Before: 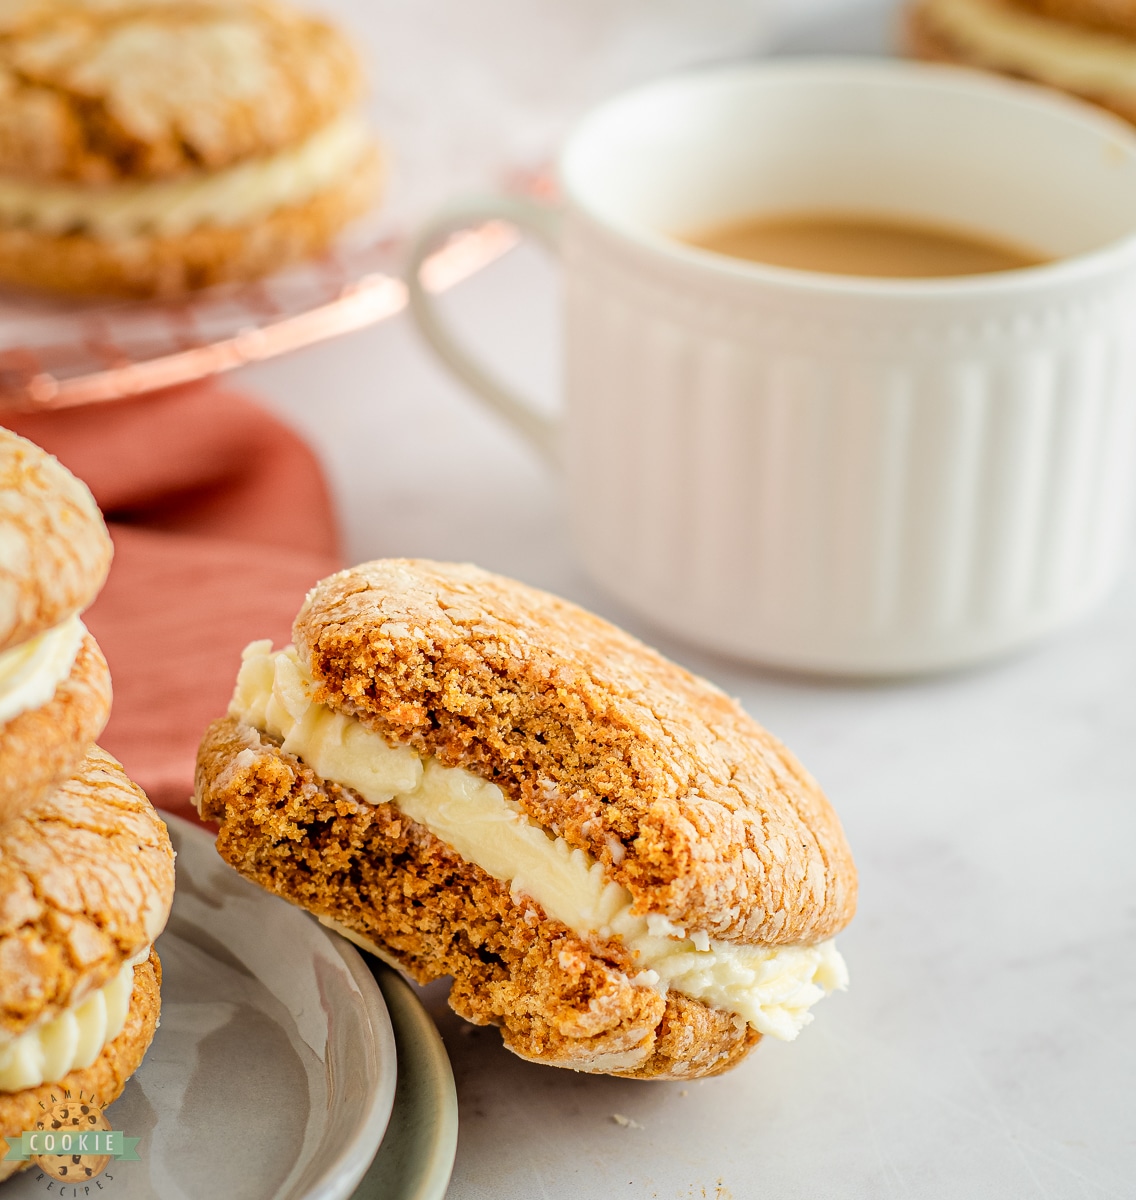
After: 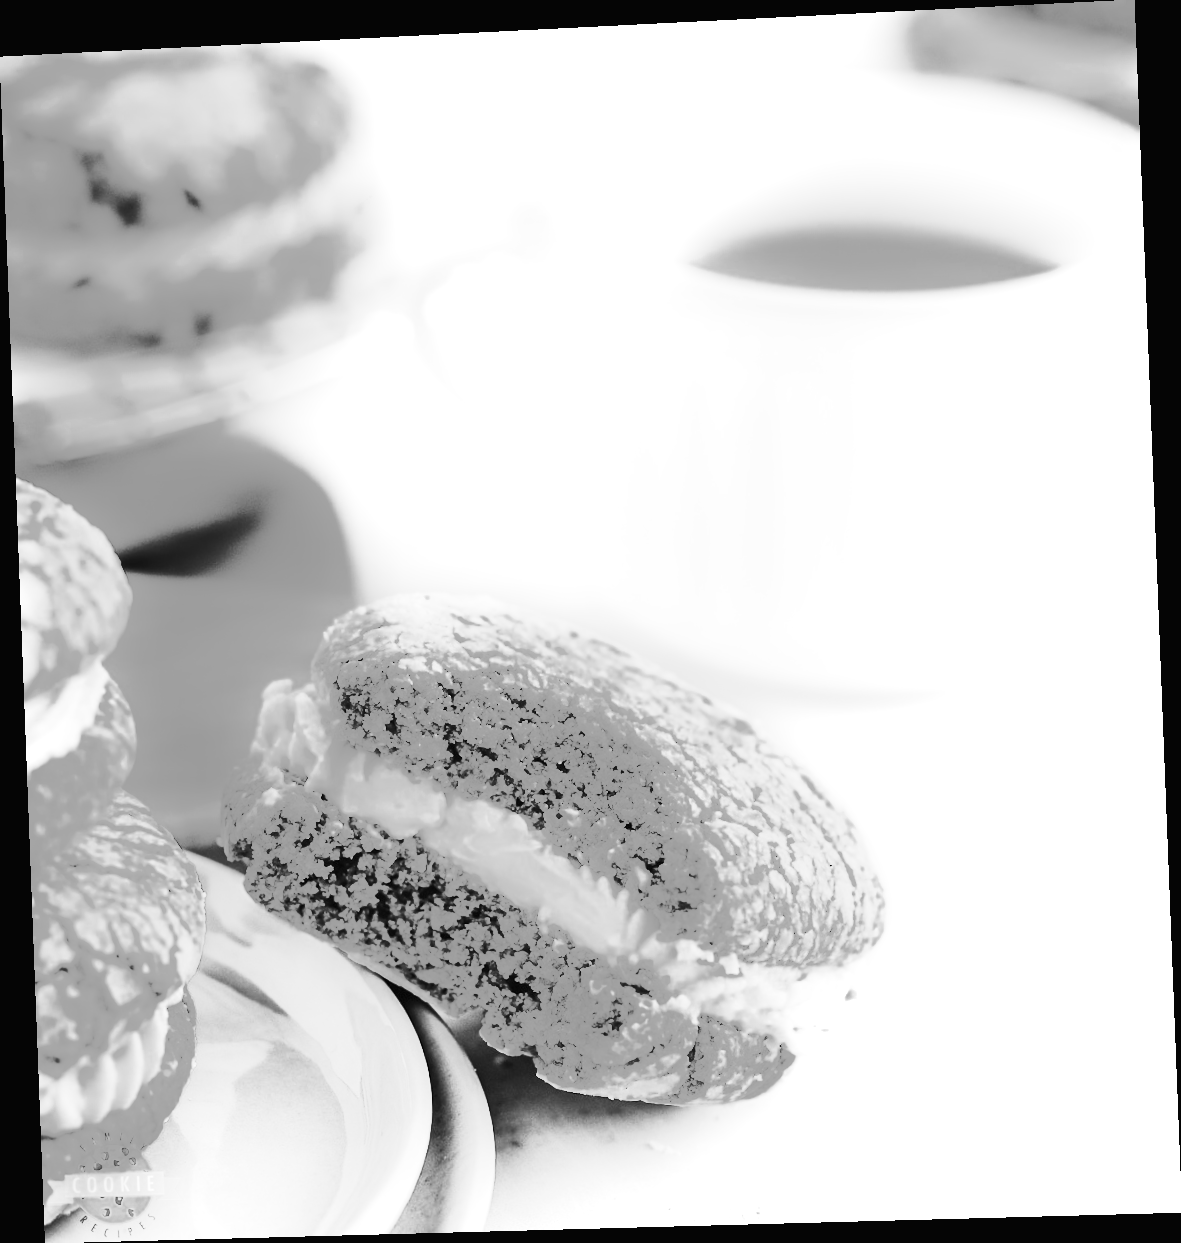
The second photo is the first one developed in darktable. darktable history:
monochrome: a -11.7, b 1.62, size 0.5, highlights 0.38
exposure: black level correction 0, exposure 1.741 EV, compensate exposure bias true, compensate highlight preservation false
contrast brightness saturation: contrast 0.62, brightness 0.34, saturation 0.14
rotate and perspective: rotation -2.22°, lens shift (horizontal) -0.022, automatic cropping off
